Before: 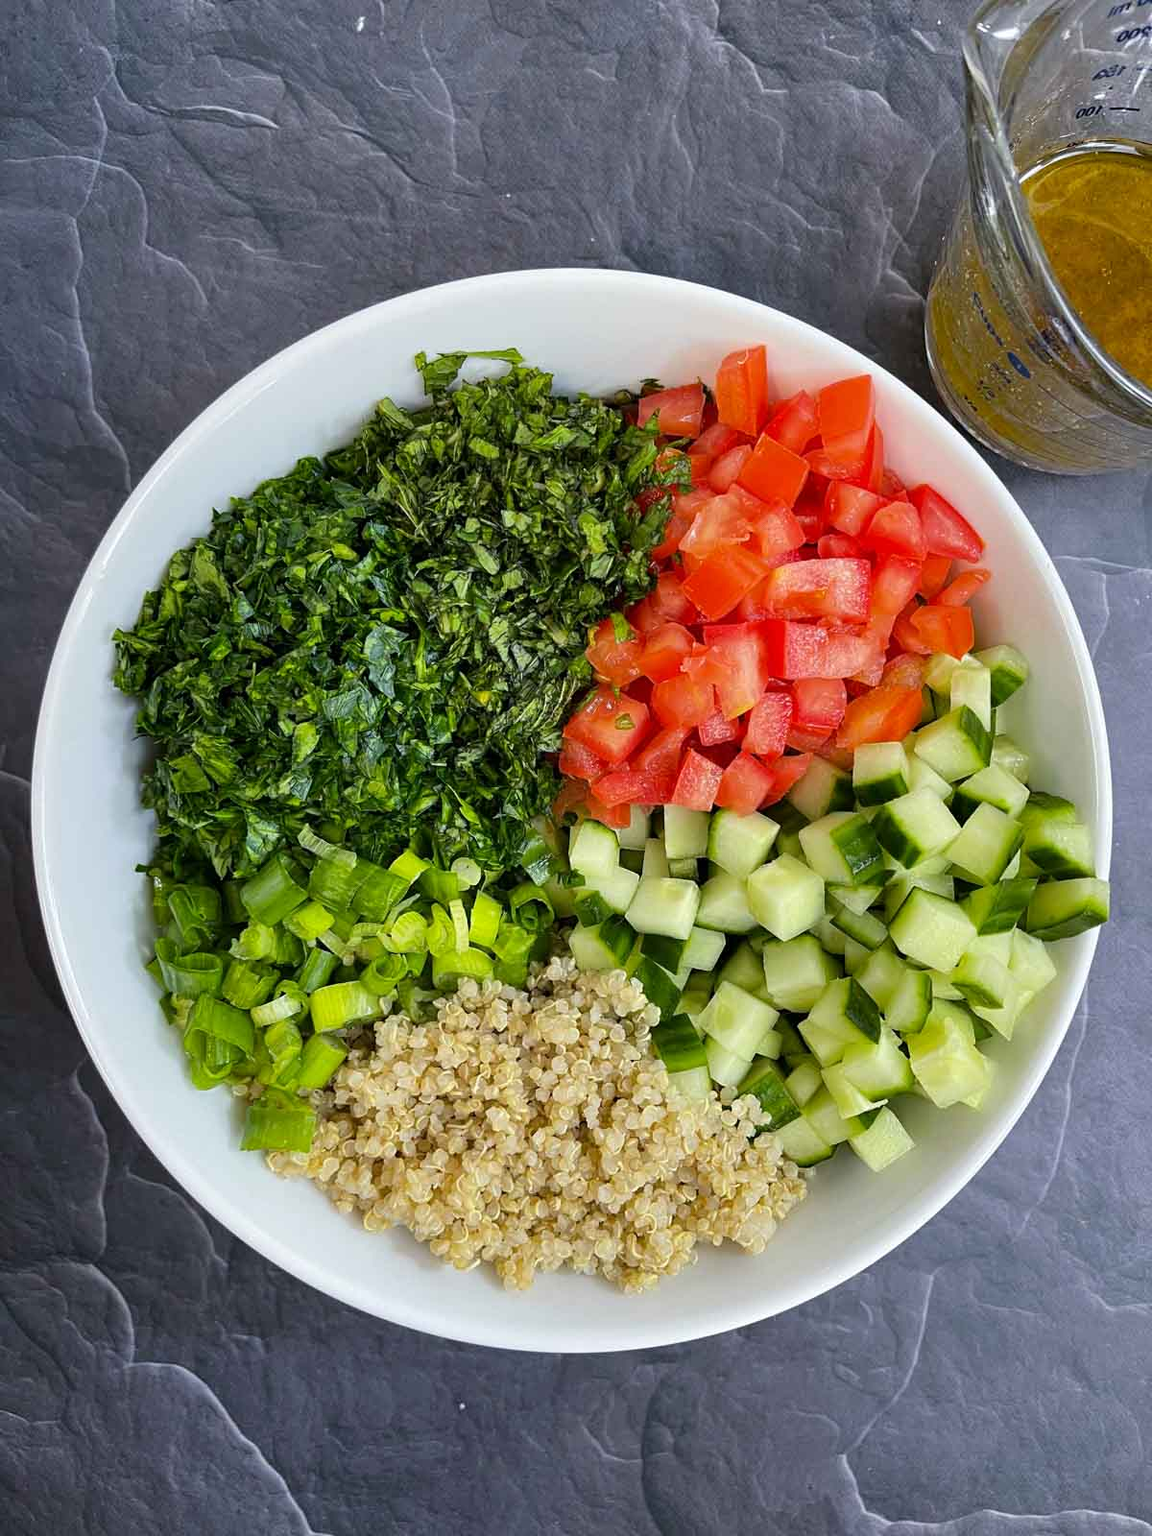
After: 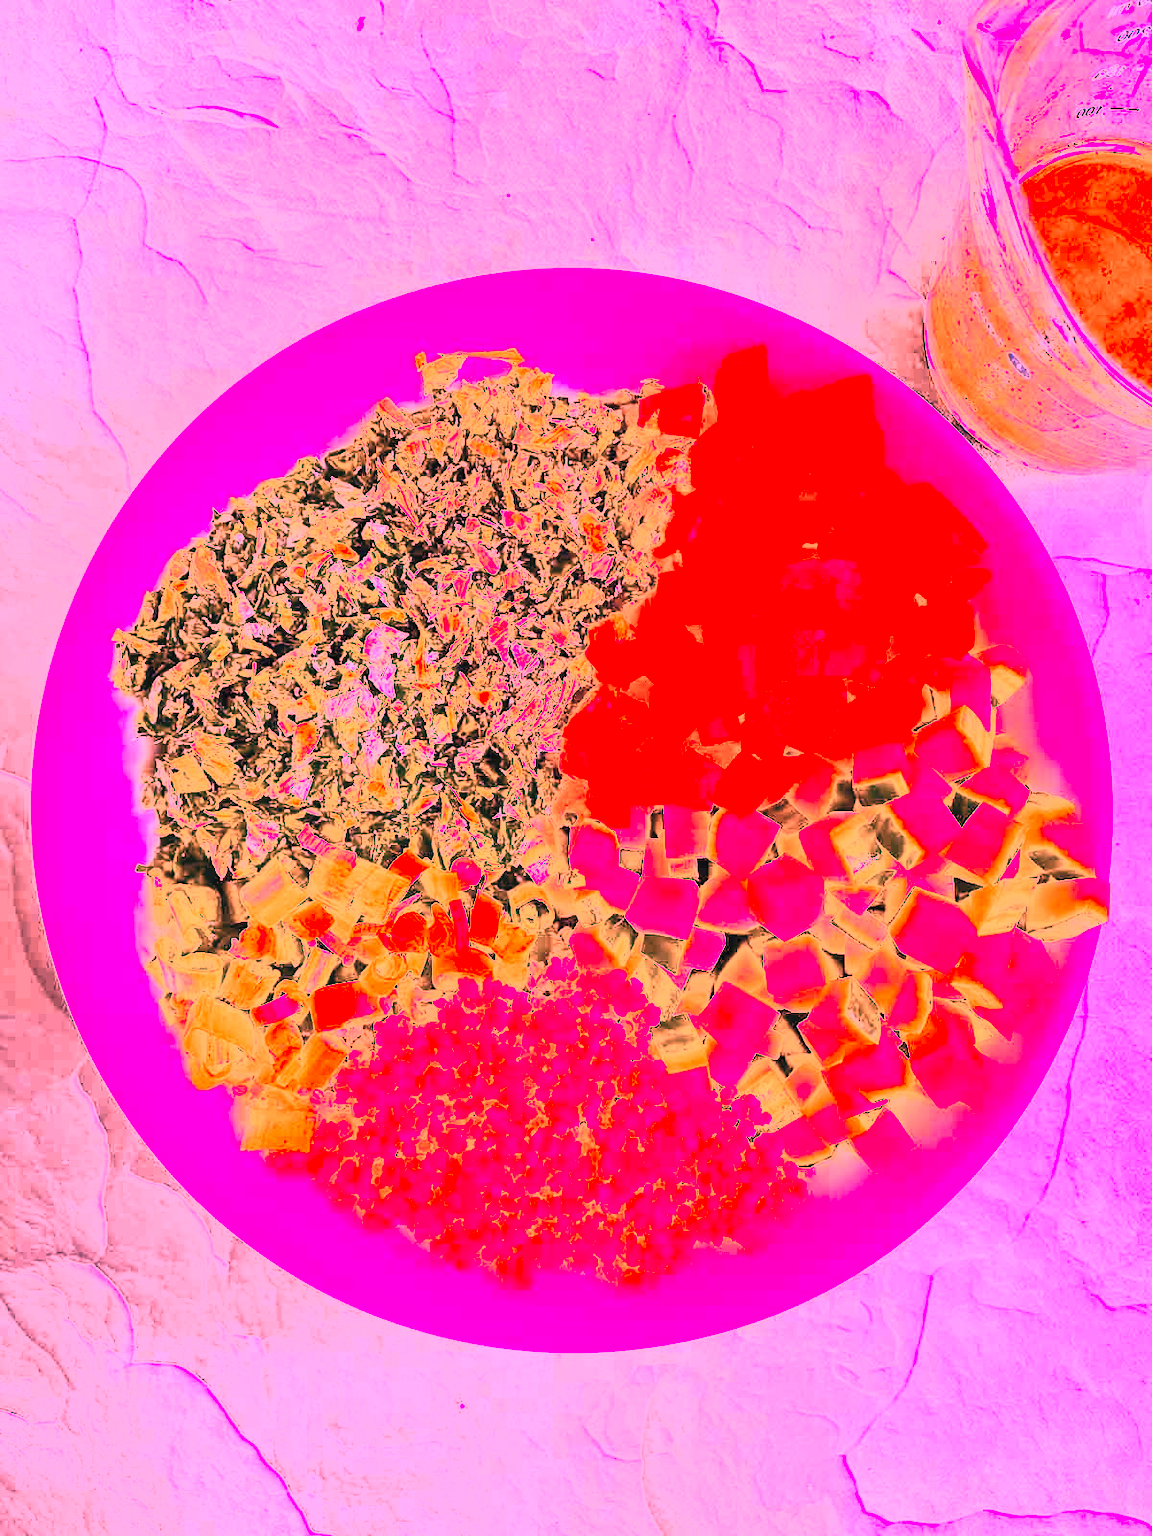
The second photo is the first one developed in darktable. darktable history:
exposure: exposure 0.648 EV, compensate highlight preservation false
white balance: red 4.26, blue 1.802
contrast brightness saturation: contrast 0.43, brightness 0.56, saturation -0.19
